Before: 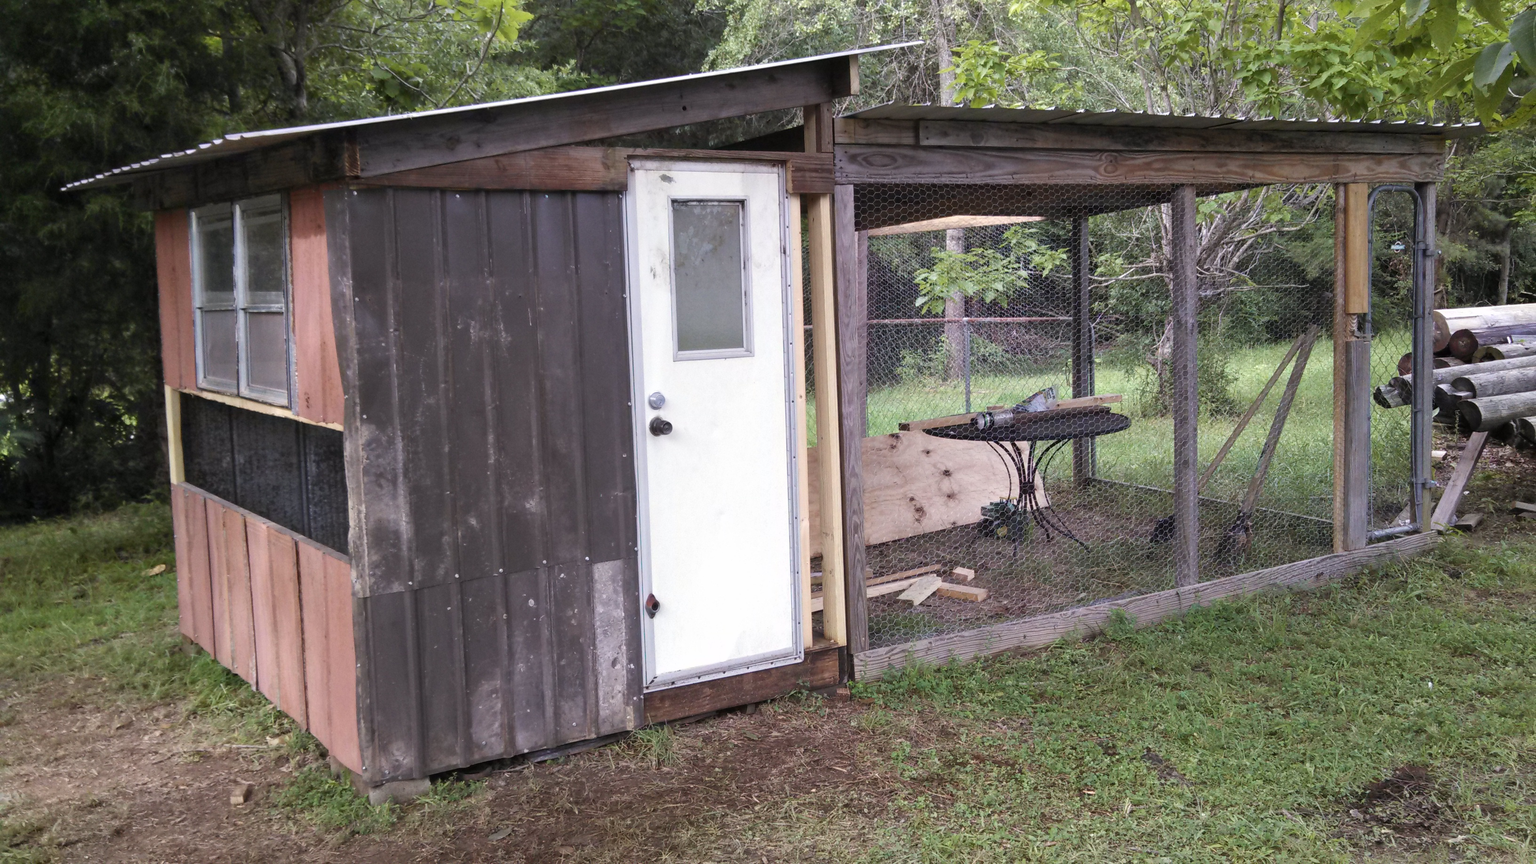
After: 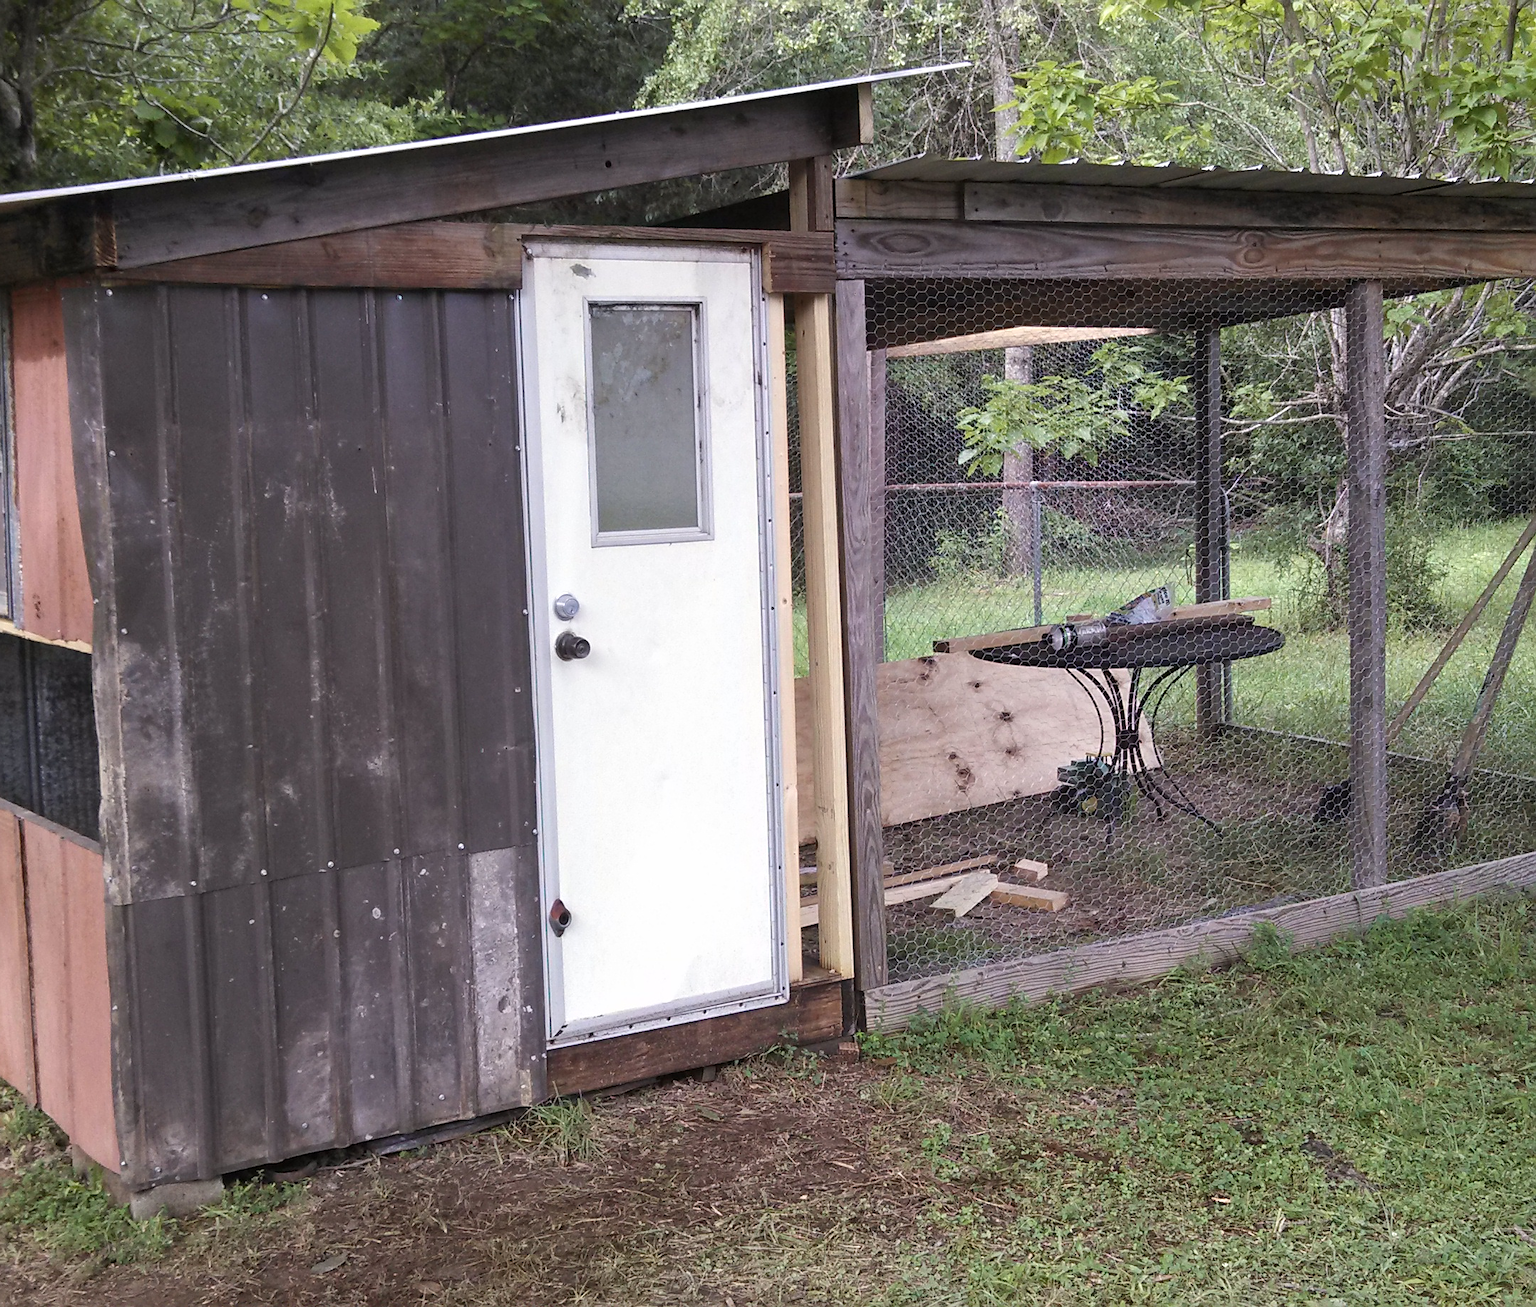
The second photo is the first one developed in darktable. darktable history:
sharpen: on, module defaults
crop and rotate: left 18.442%, right 15.508%
